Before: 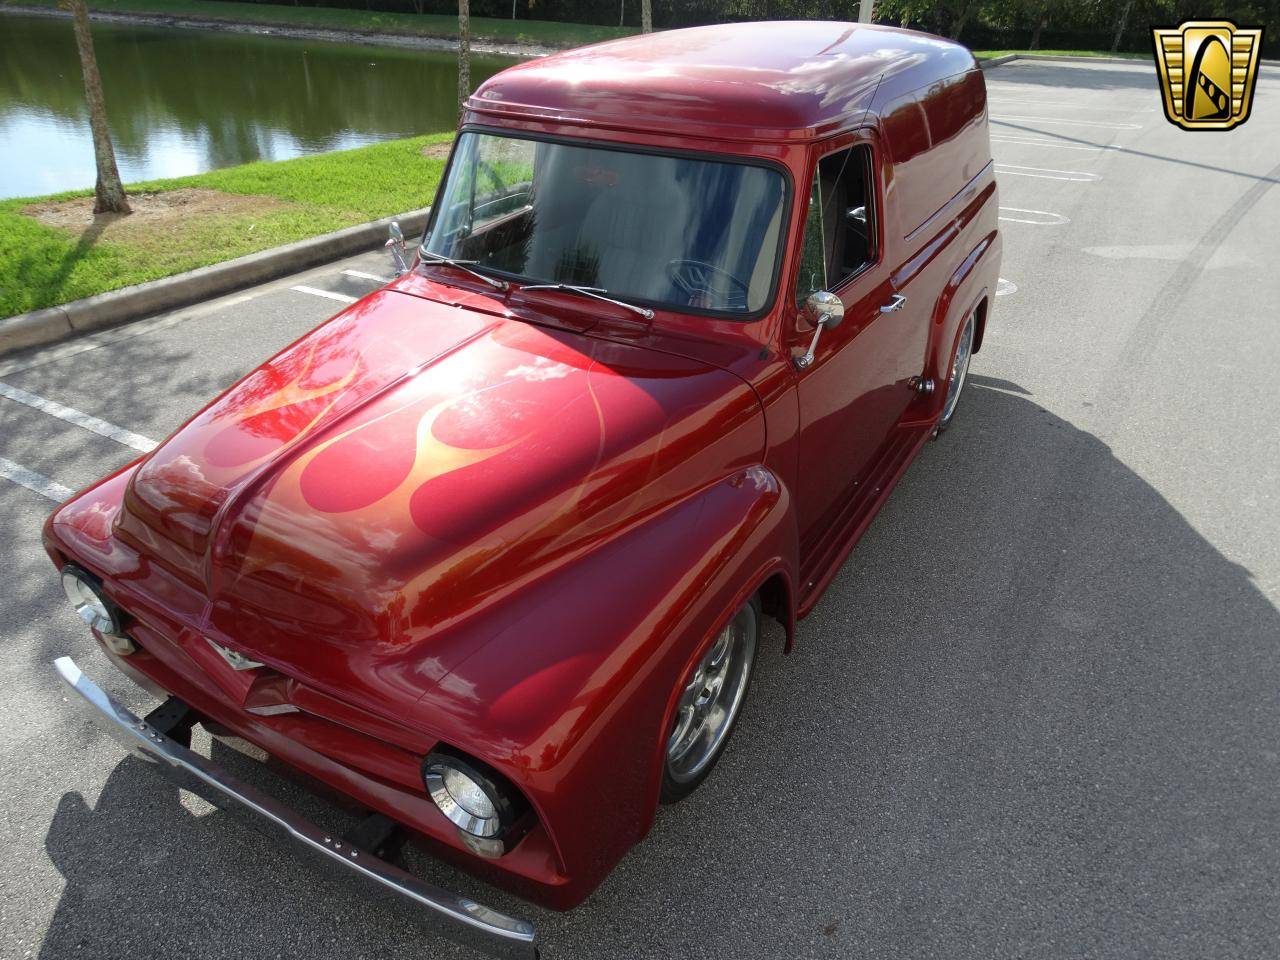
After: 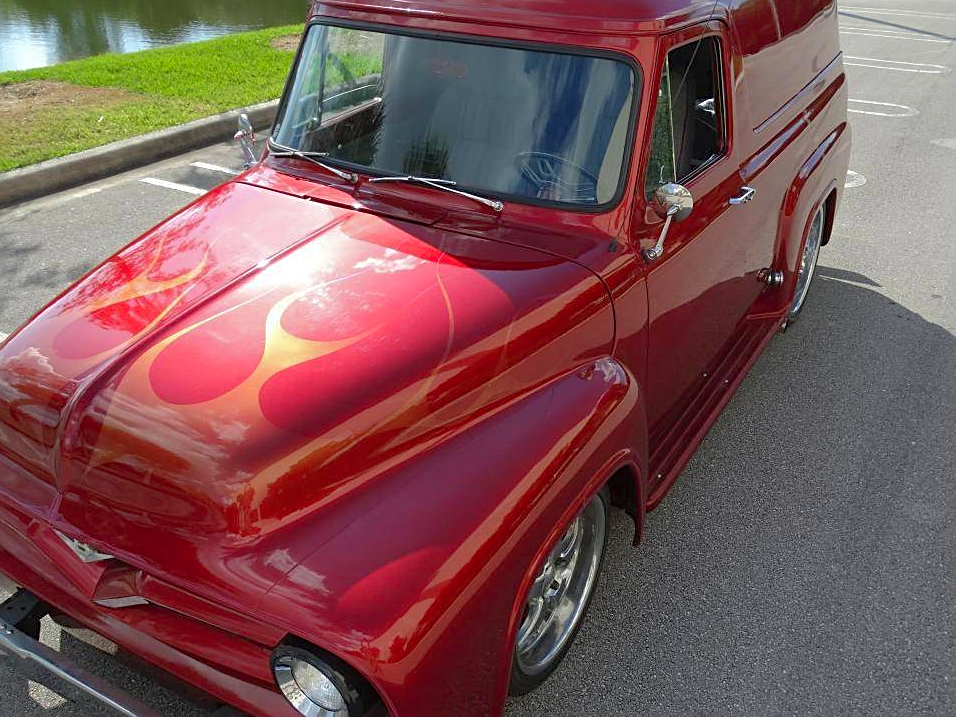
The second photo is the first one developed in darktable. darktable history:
sharpen: on, module defaults
shadows and highlights: on, module defaults
crop and rotate: left 11.831%, top 11.346%, right 13.429%, bottom 13.899%
contrast brightness saturation: saturation 0.1
